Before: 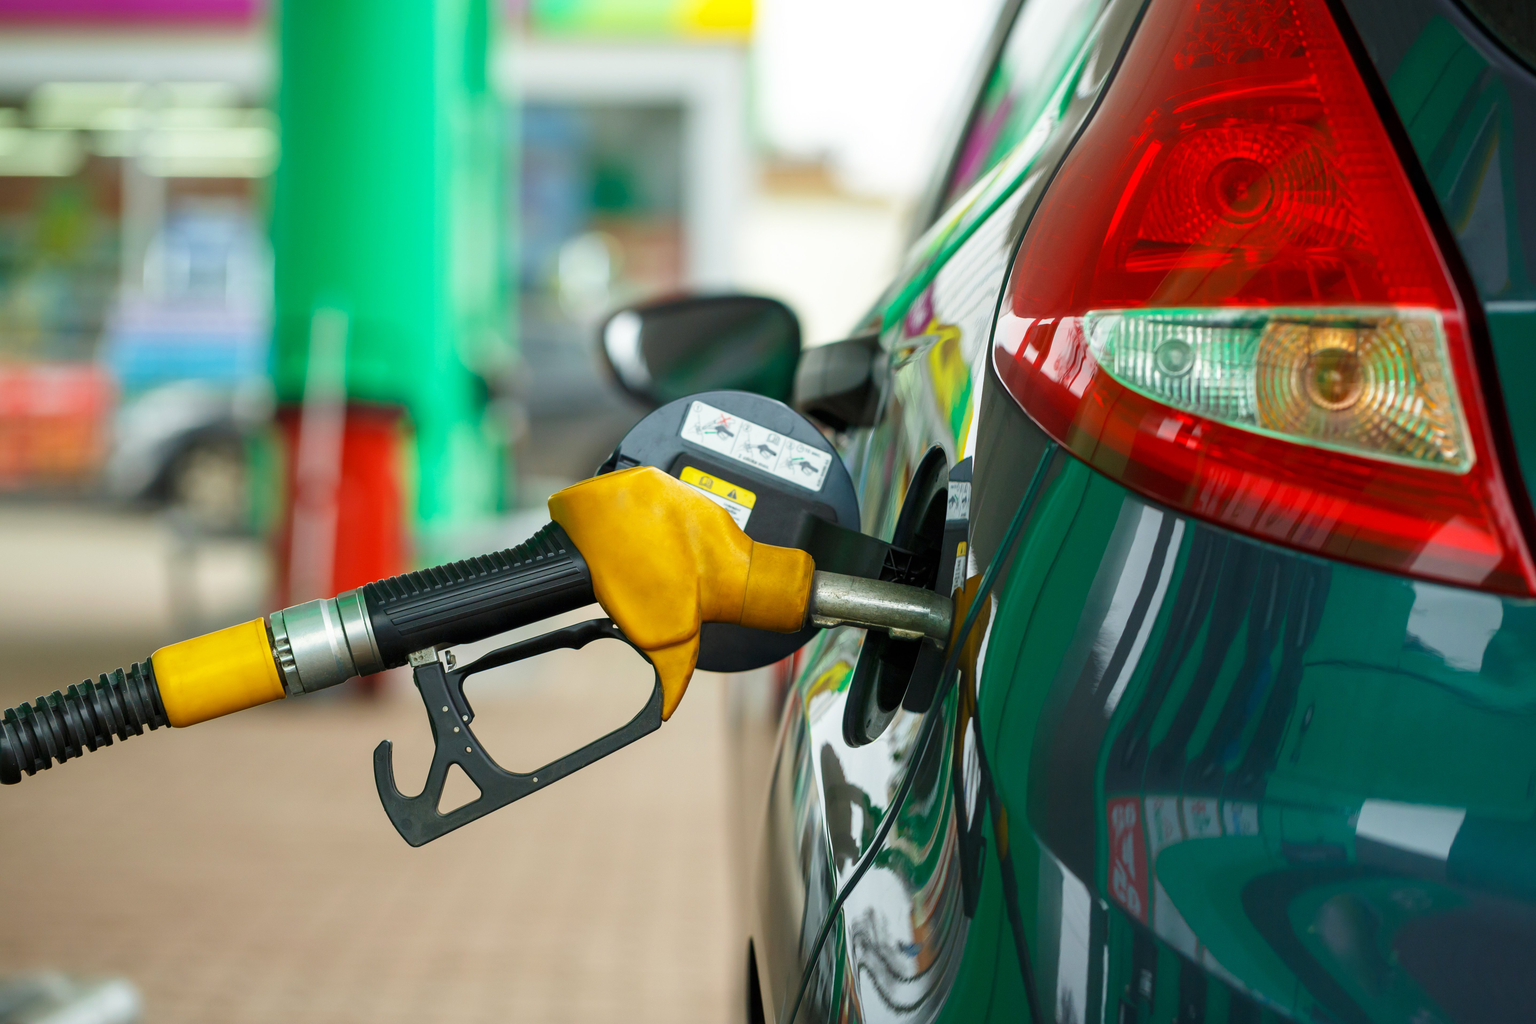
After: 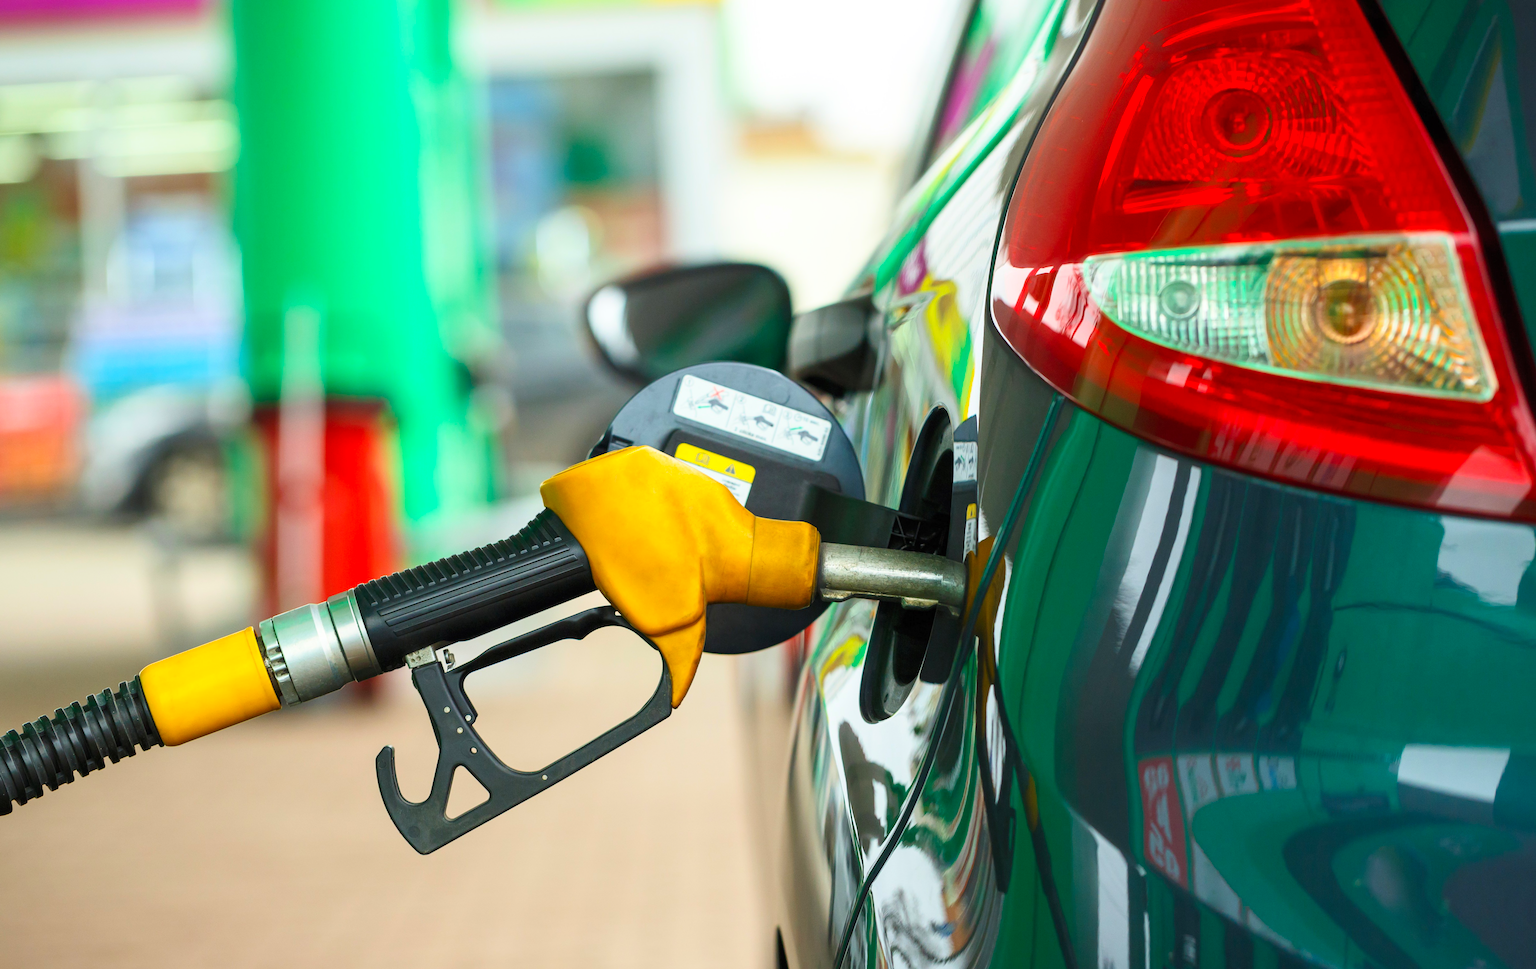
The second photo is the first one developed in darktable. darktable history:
rotate and perspective: rotation -3.52°, crop left 0.036, crop right 0.964, crop top 0.081, crop bottom 0.919
contrast brightness saturation: contrast 0.2, brightness 0.16, saturation 0.22
